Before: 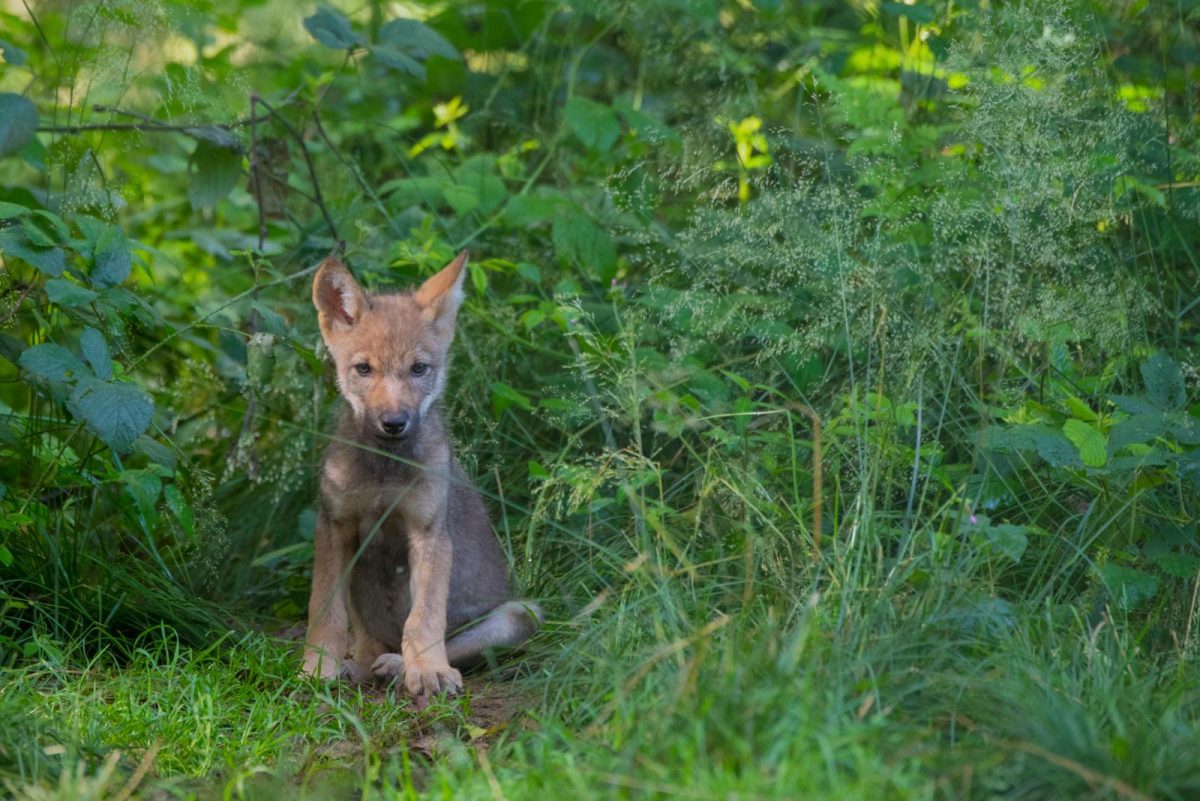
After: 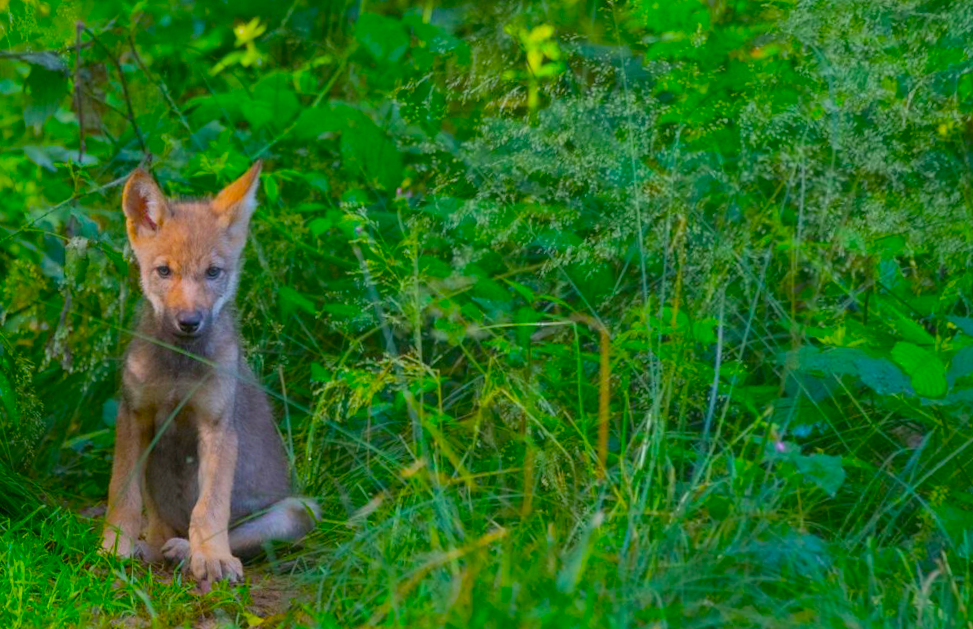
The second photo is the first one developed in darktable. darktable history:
color balance: input saturation 134.34%, contrast -10.04%, contrast fulcrum 19.67%, output saturation 133.51%
rotate and perspective: rotation 1.69°, lens shift (vertical) -0.023, lens shift (horizontal) -0.291, crop left 0.025, crop right 0.988, crop top 0.092, crop bottom 0.842
crop: left 9.807%, top 6.259%, right 7.334%, bottom 2.177%
